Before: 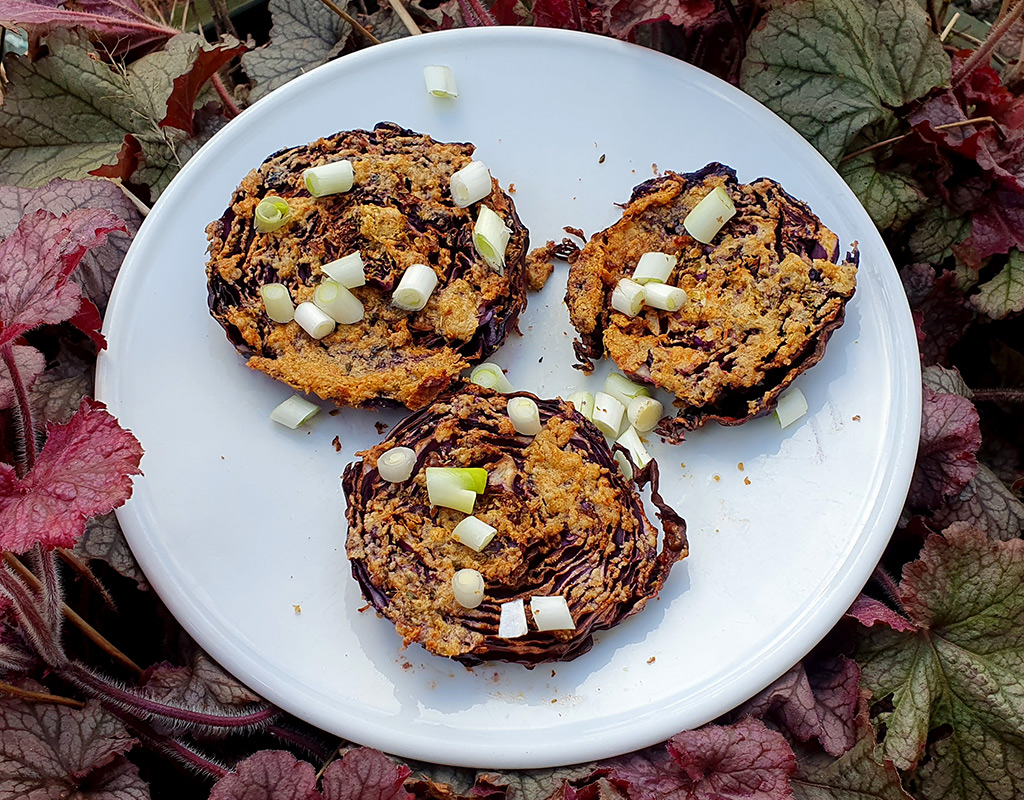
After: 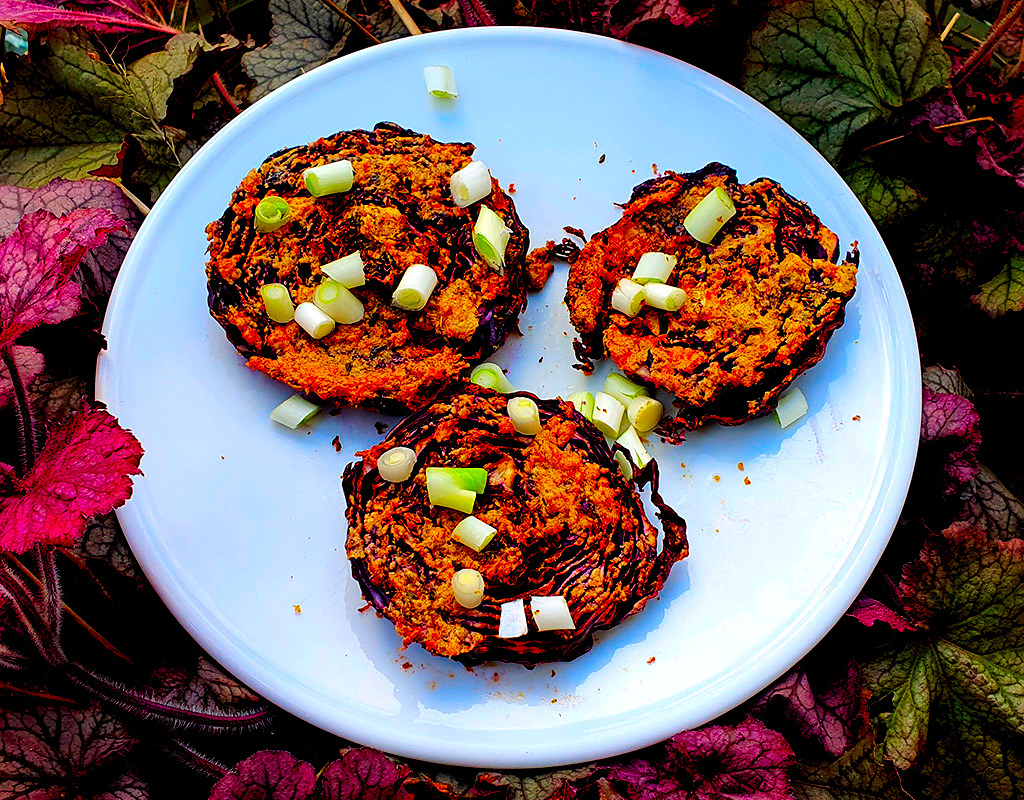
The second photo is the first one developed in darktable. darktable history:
color correction: highlights a* 1.59, highlights b* -1.7, saturation 2.48
contrast brightness saturation: contrast 0.12, brightness -0.12, saturation 0.2
rgb levels: levels [[0.034, 0.472, 0.904], [0, 0.5, 1], [0, 0.5, 1]]
